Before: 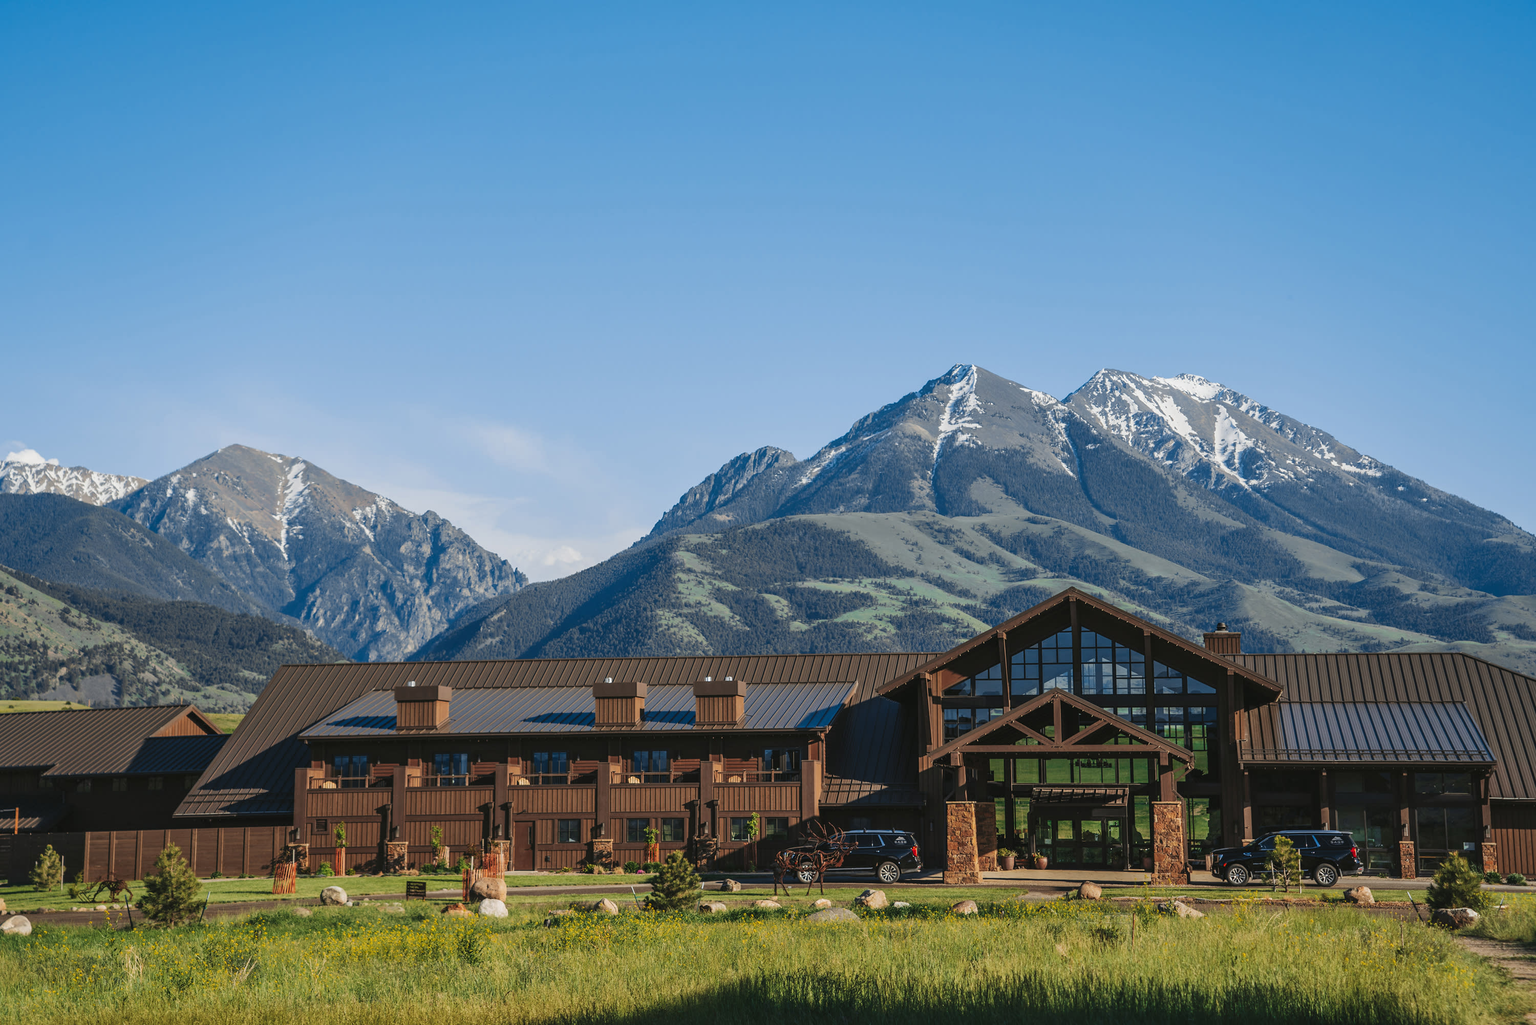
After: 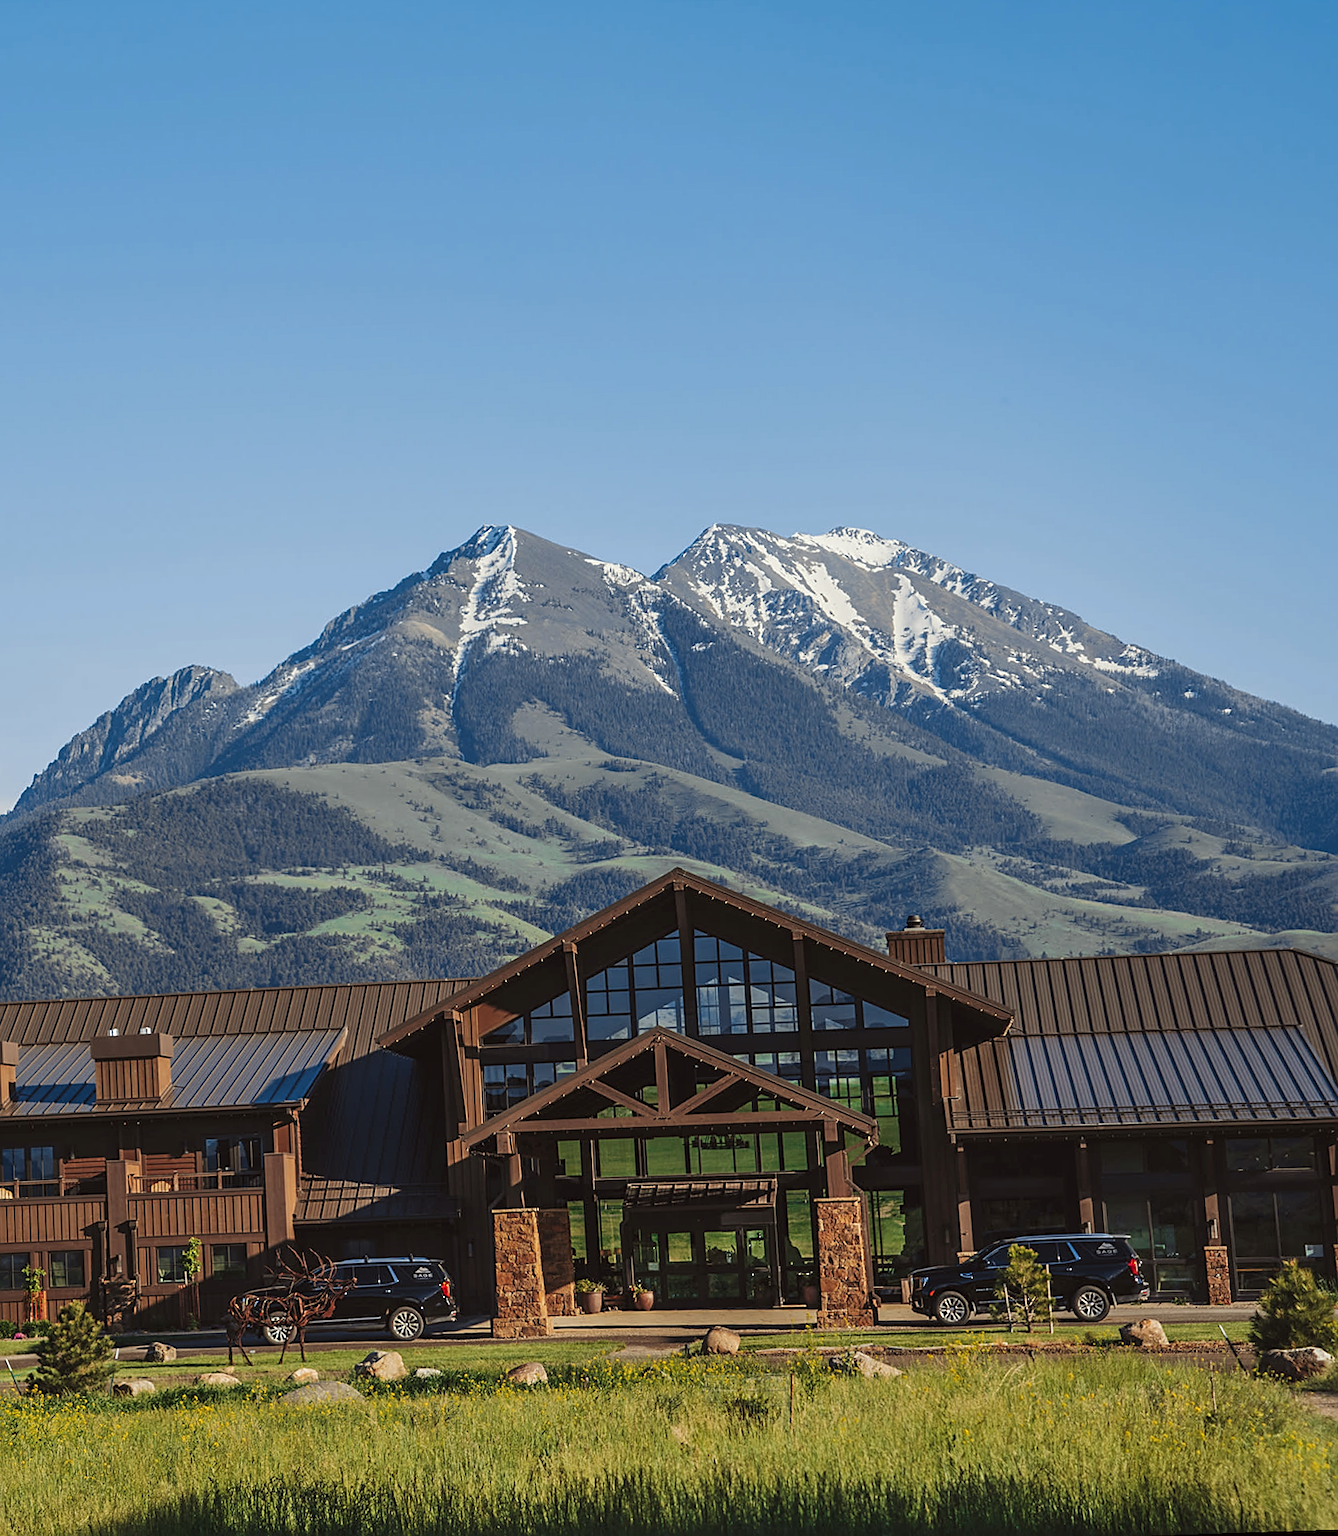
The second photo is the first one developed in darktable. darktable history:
sharpen: on, module defaults
color correction: highlights a* -0.95, highlights b* 4.5, shadows a* 3.55
rotate and perspective: rotation -2.12°, lens shift (vertical) 0.009, lens shift (horizontal) -0.008, automatic cropping original format, crop left 0.036, crop right 0.964, crop top 0.05, crop bottom 0.959
crop: left 41.402%
